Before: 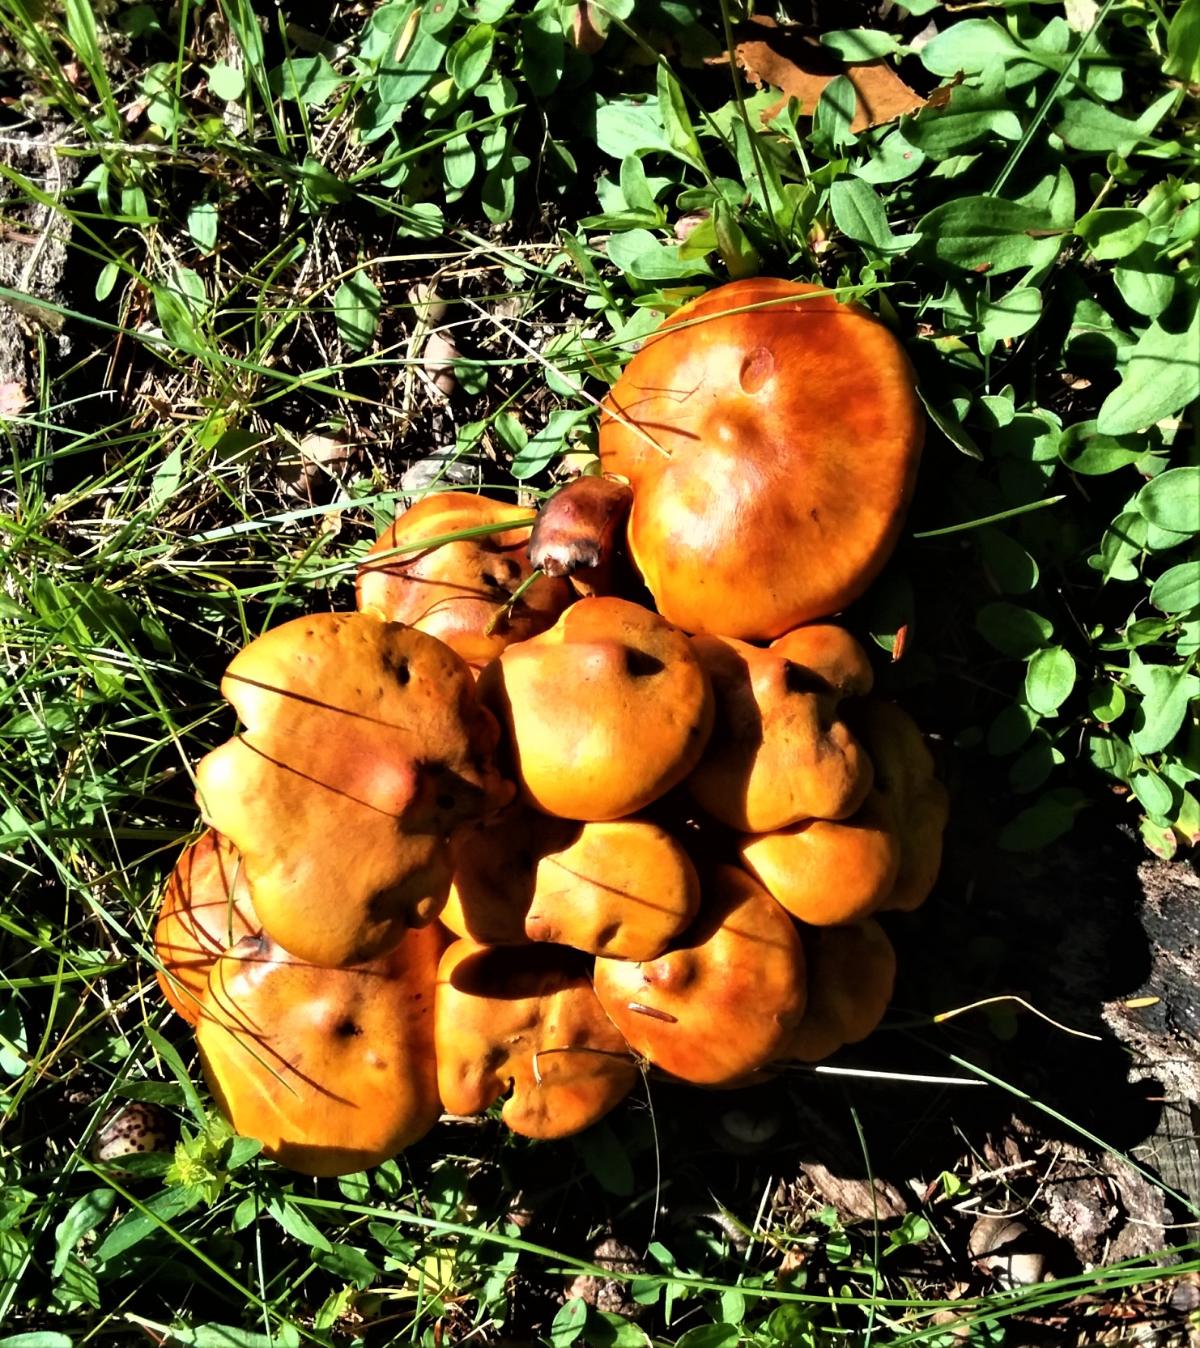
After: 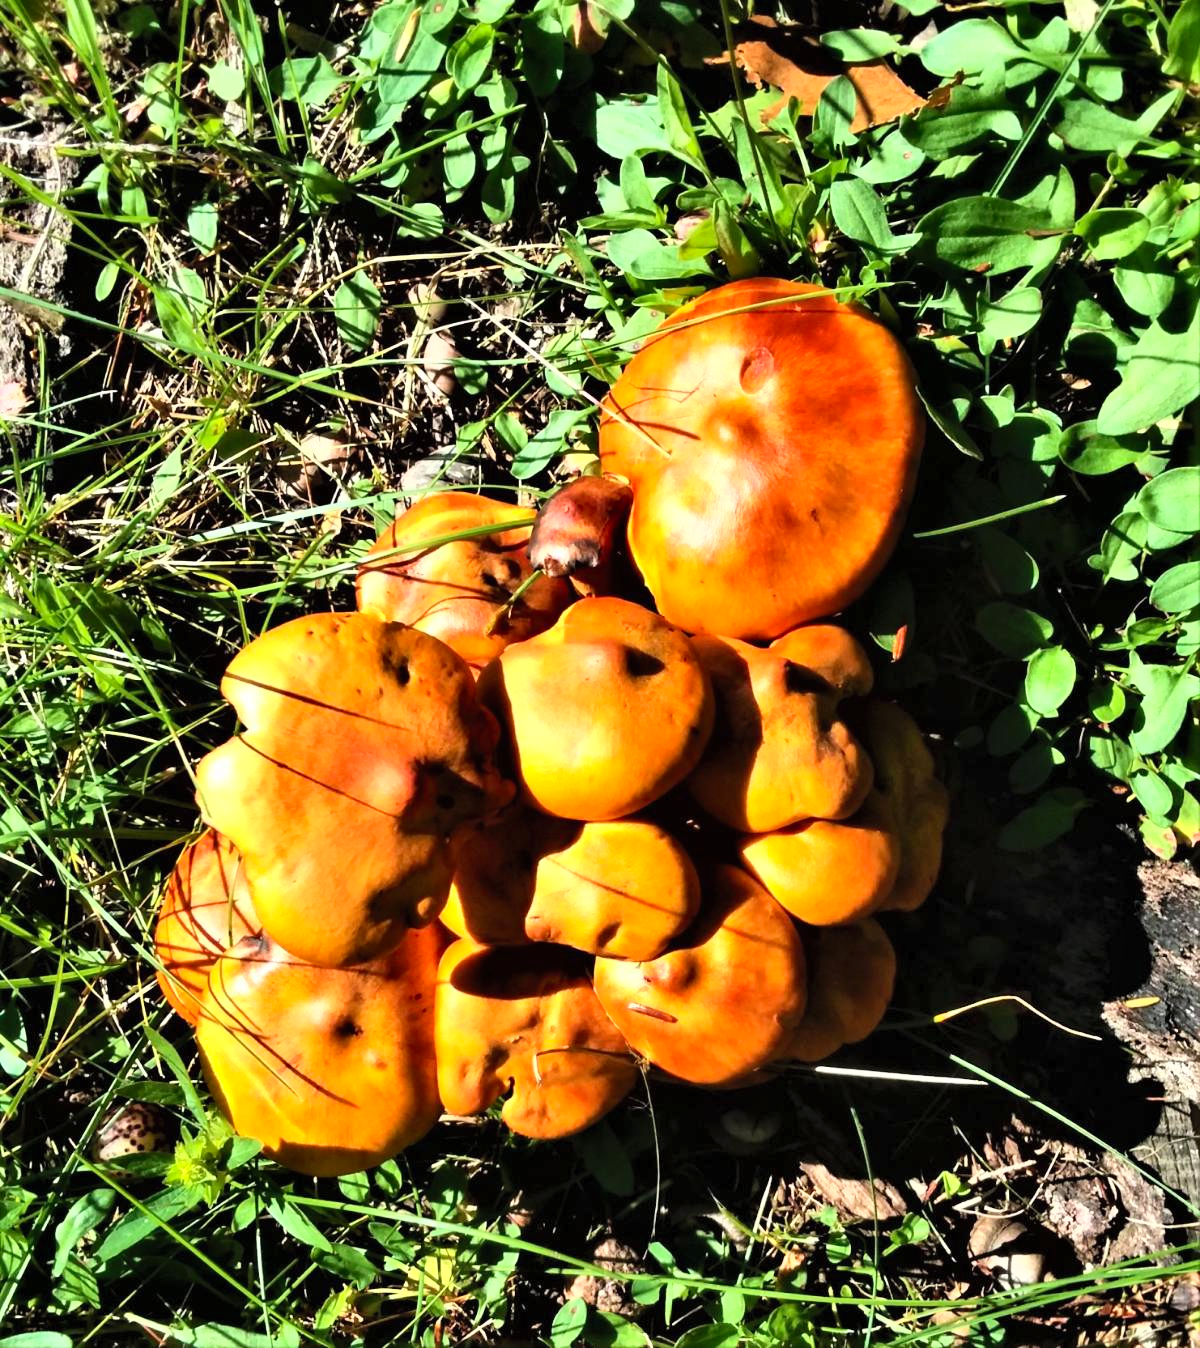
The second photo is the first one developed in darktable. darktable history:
shadows and highlights: low approximation 0.01, soften with gaussian
contrast brightness saturation: contrast 0.195, brightness 0.156, saturation 0.221
